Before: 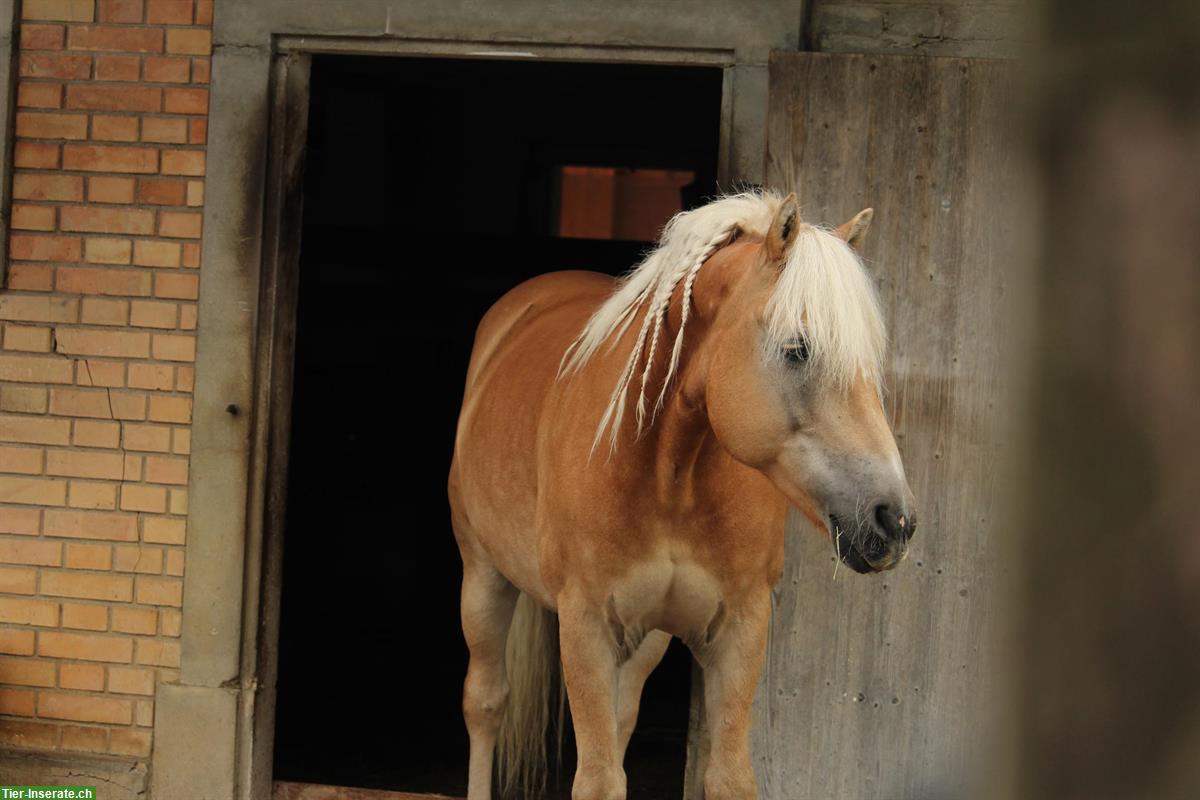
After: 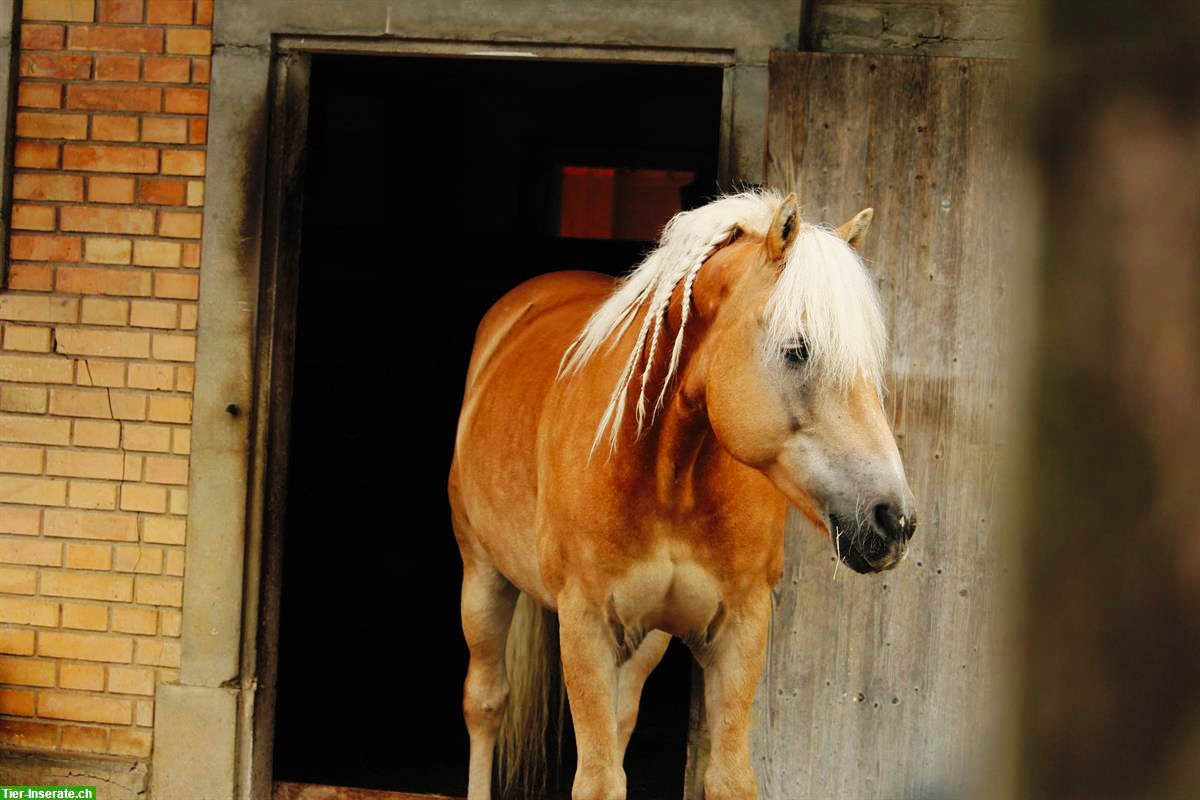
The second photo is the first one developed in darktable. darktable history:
color zones: curves: ch1 [(0.25, 0.5) (0.747, 0.71)]
base curve: curves: ch0 [(0, 0) (0.036, 0.025) (0.121, 0.166) (0.206, 0.329) (0.605, 0.79) (1, 1)], preserve colors none
